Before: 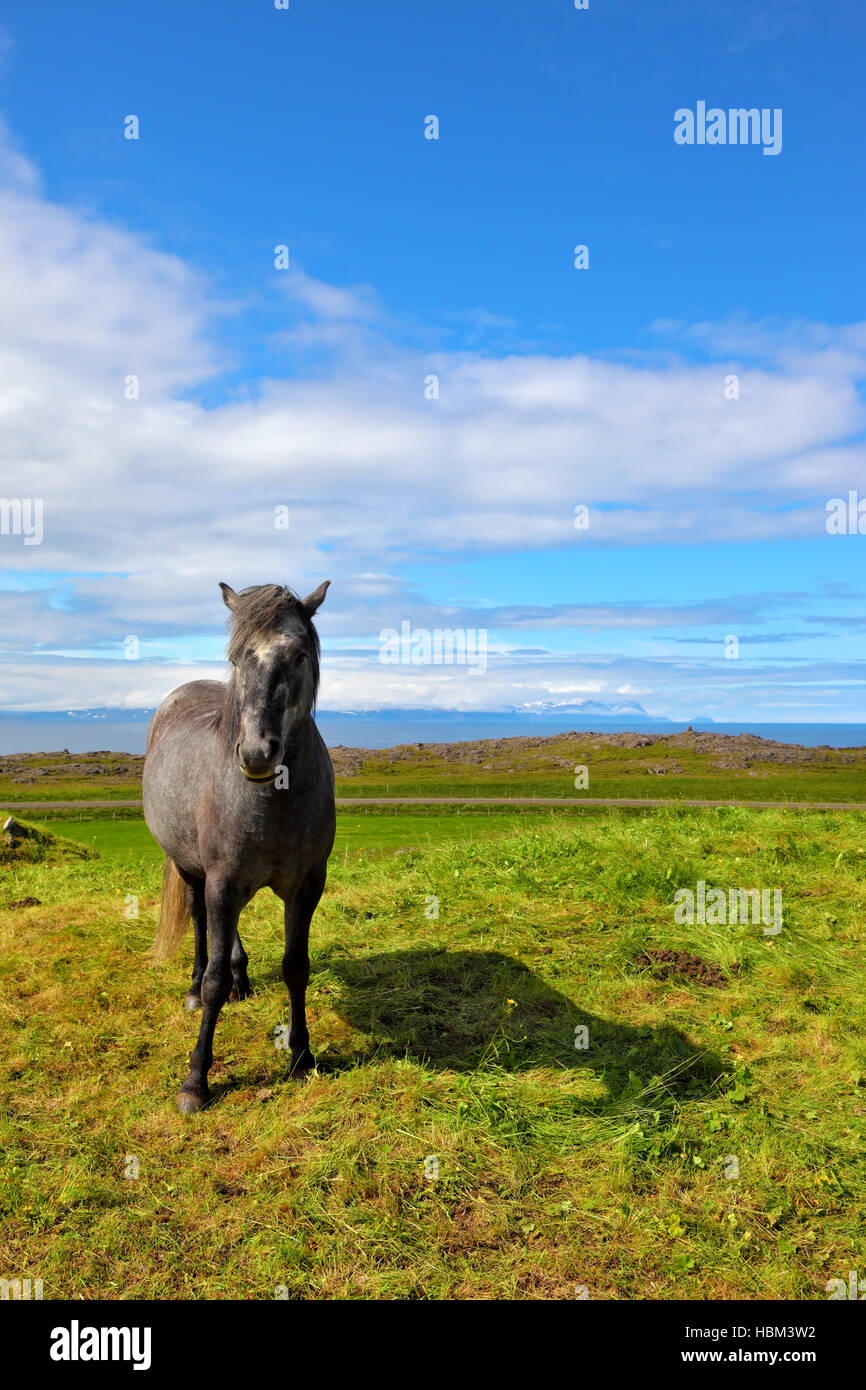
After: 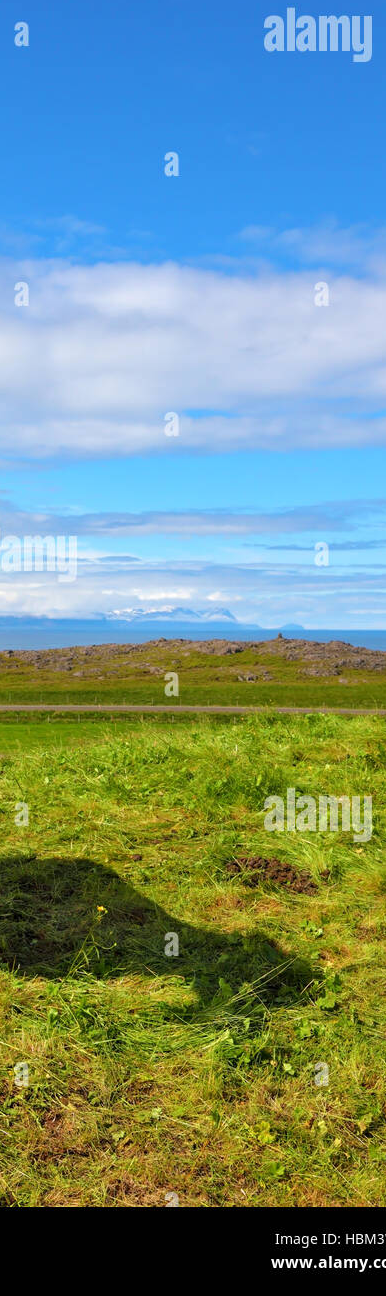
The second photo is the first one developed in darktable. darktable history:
crop: left 47.409%, top 6.758%, right 8.01%
